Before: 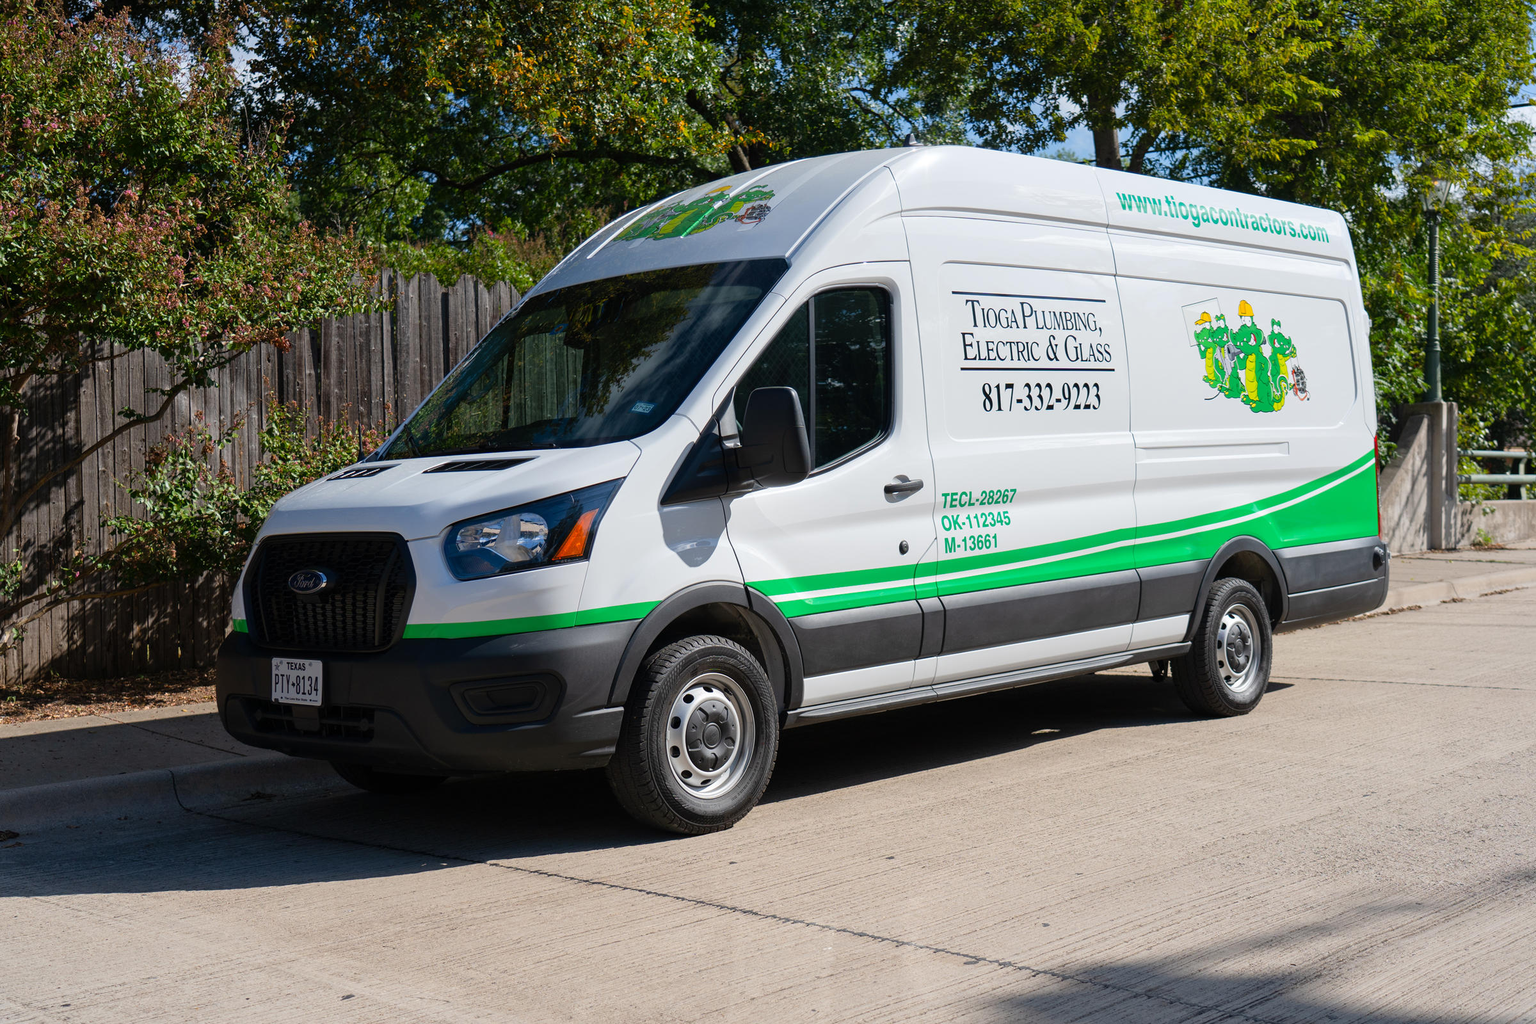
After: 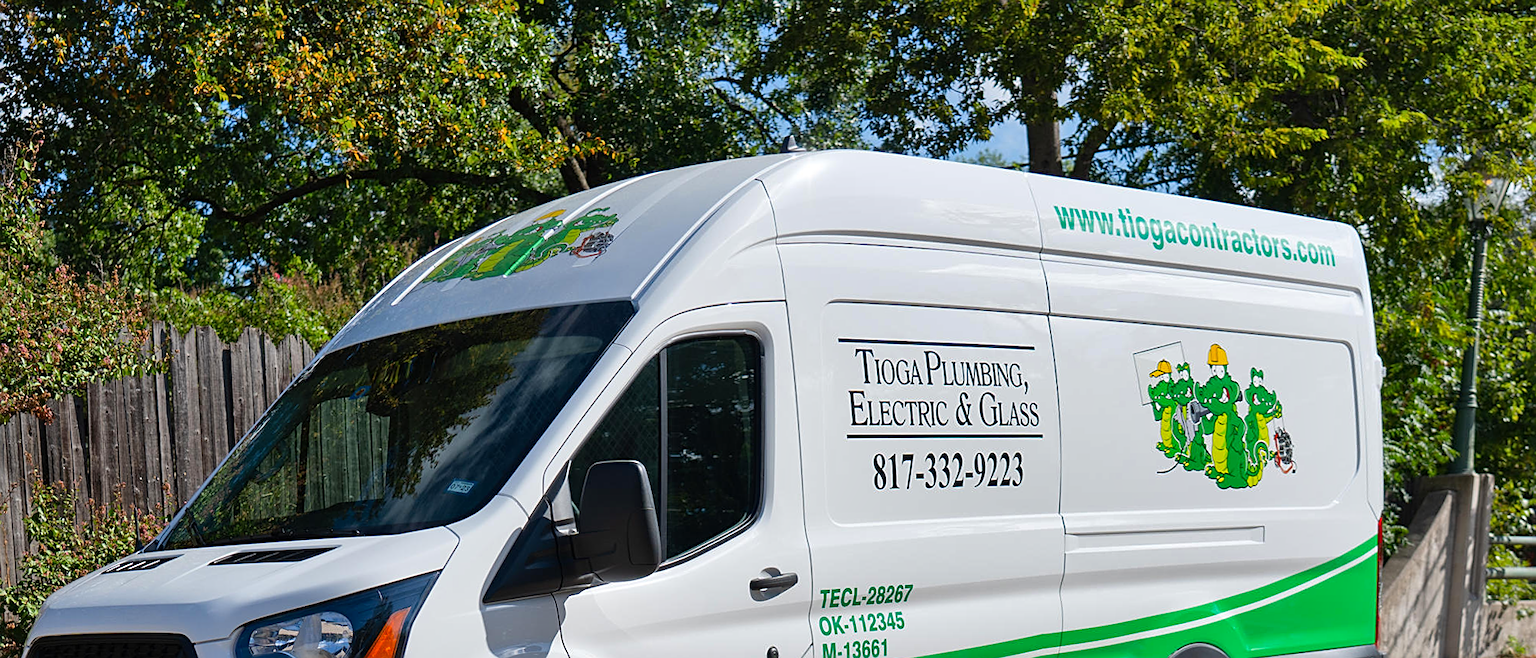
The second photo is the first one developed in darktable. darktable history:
crop and rotate: left 11.812%, bottom 42.776%
rotate and perspective: rotation 0.062°, lens shift (vertical) 0.115, lens shift (horizontal) -0.133, crop left 0.047, crop right 0.94, crop top 0.061, crop bottom 0.94
contrast brightness saturation: contrast 0.04, saturation 0.07
exposure: compensate exposure bias true, compensate highlight preservation false
sharpen: on, module defaults
shadows and highlights: soften with gaussian
